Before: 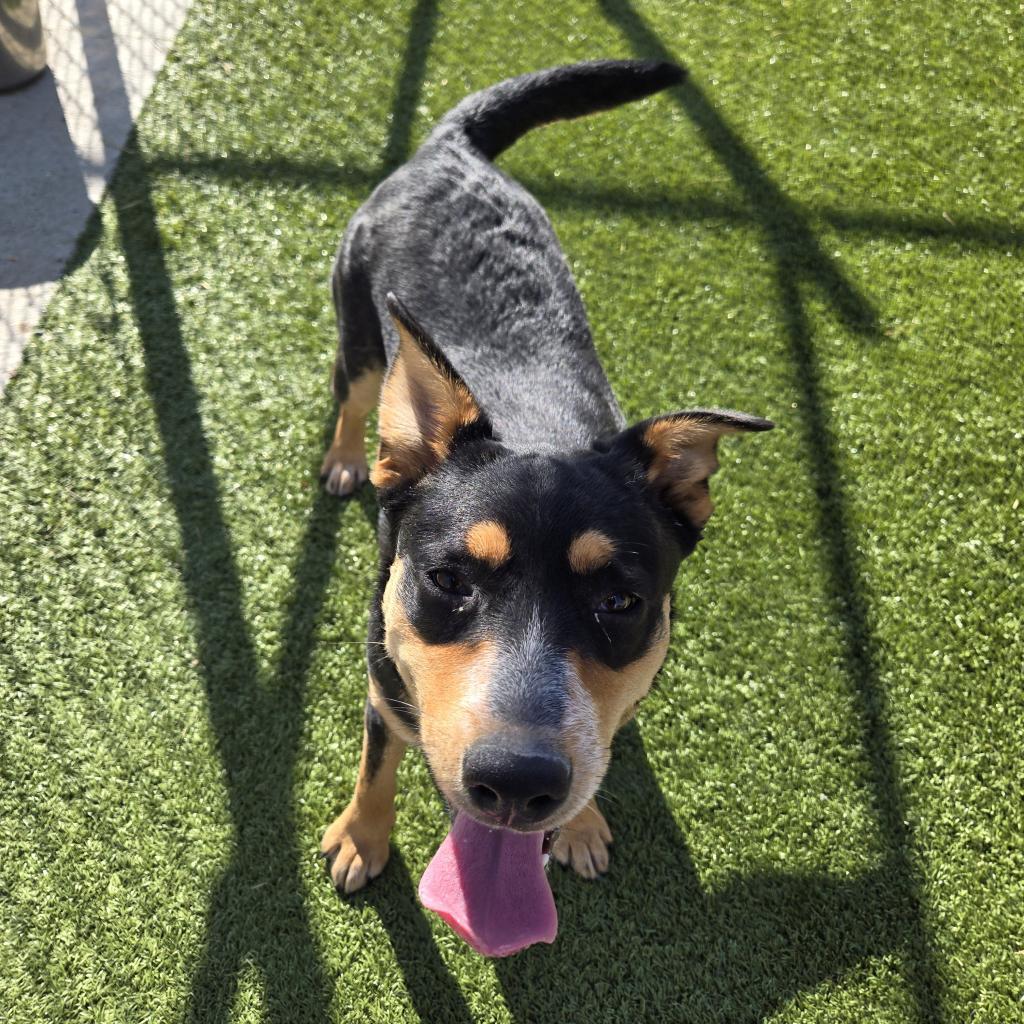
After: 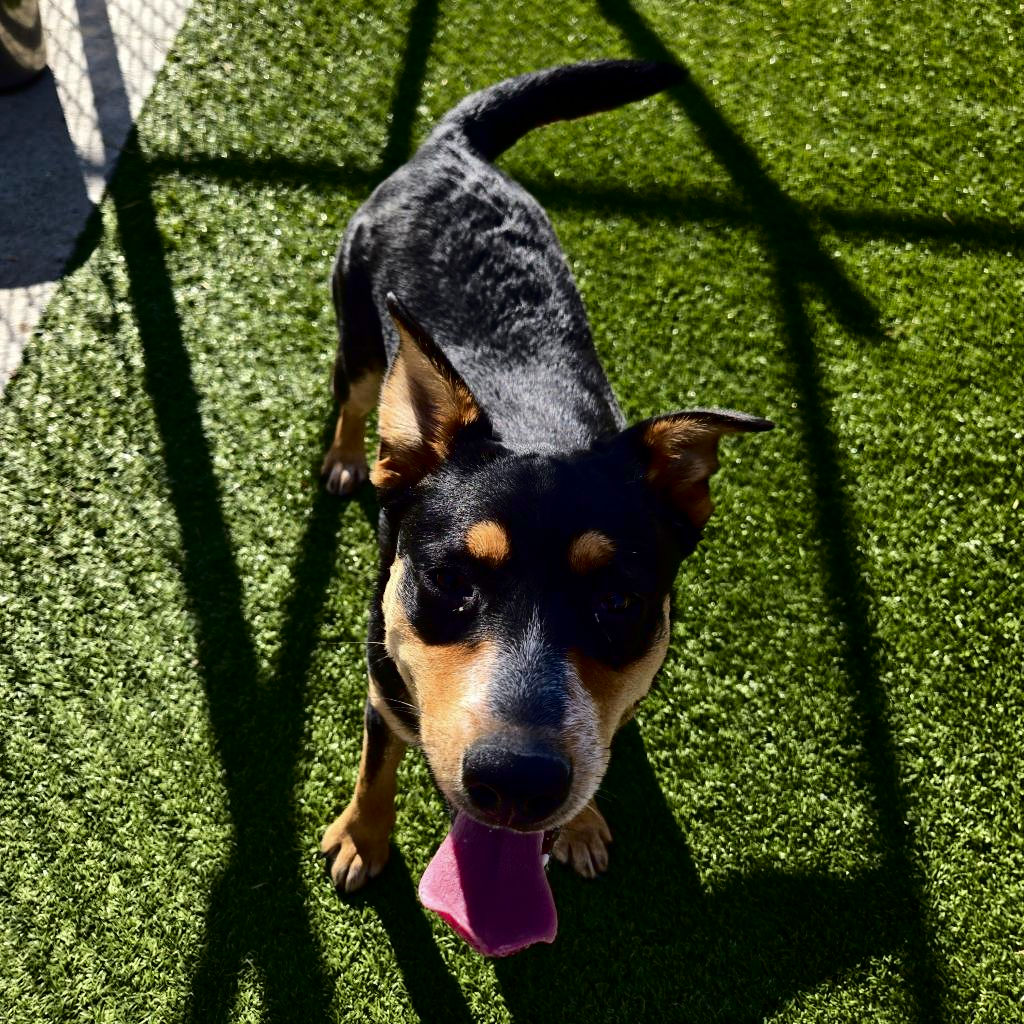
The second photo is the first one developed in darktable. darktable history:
contrast brightness saturation: contrast 0.1, brightness -0.26, saturation 0.14
fill light: exposure -2 EV, width 8.6
